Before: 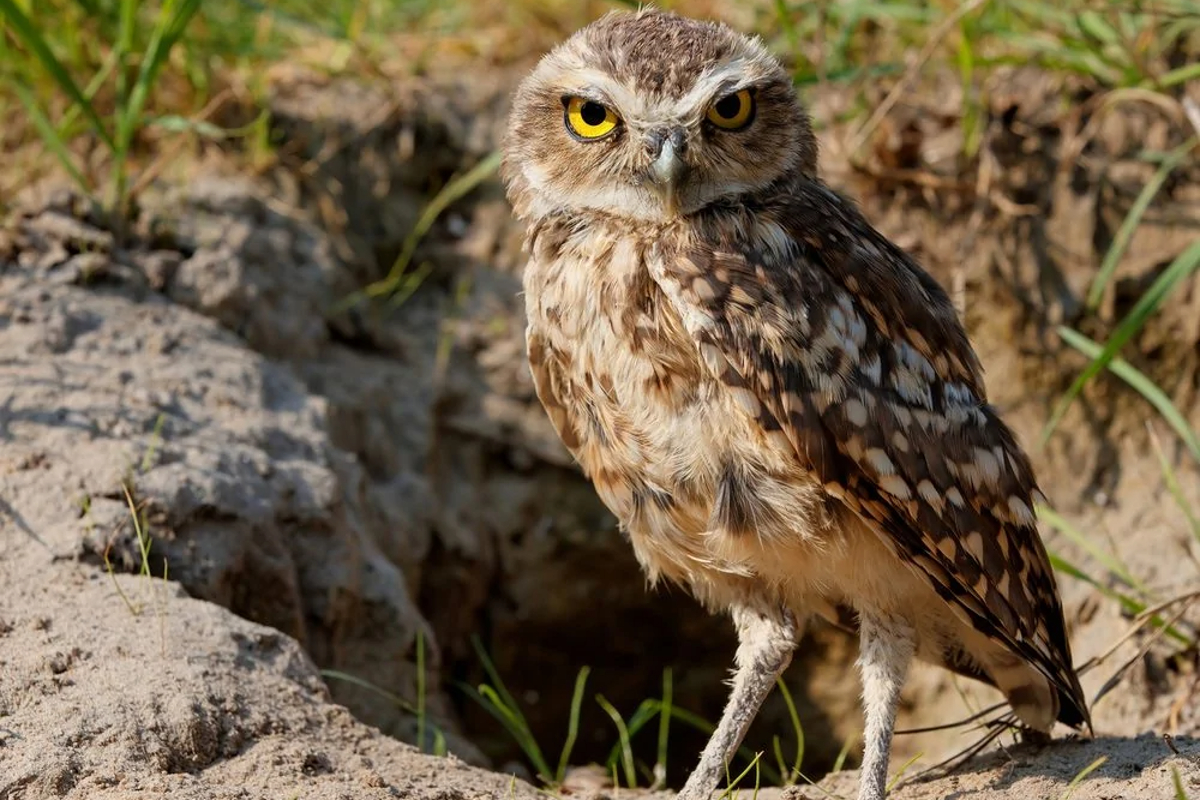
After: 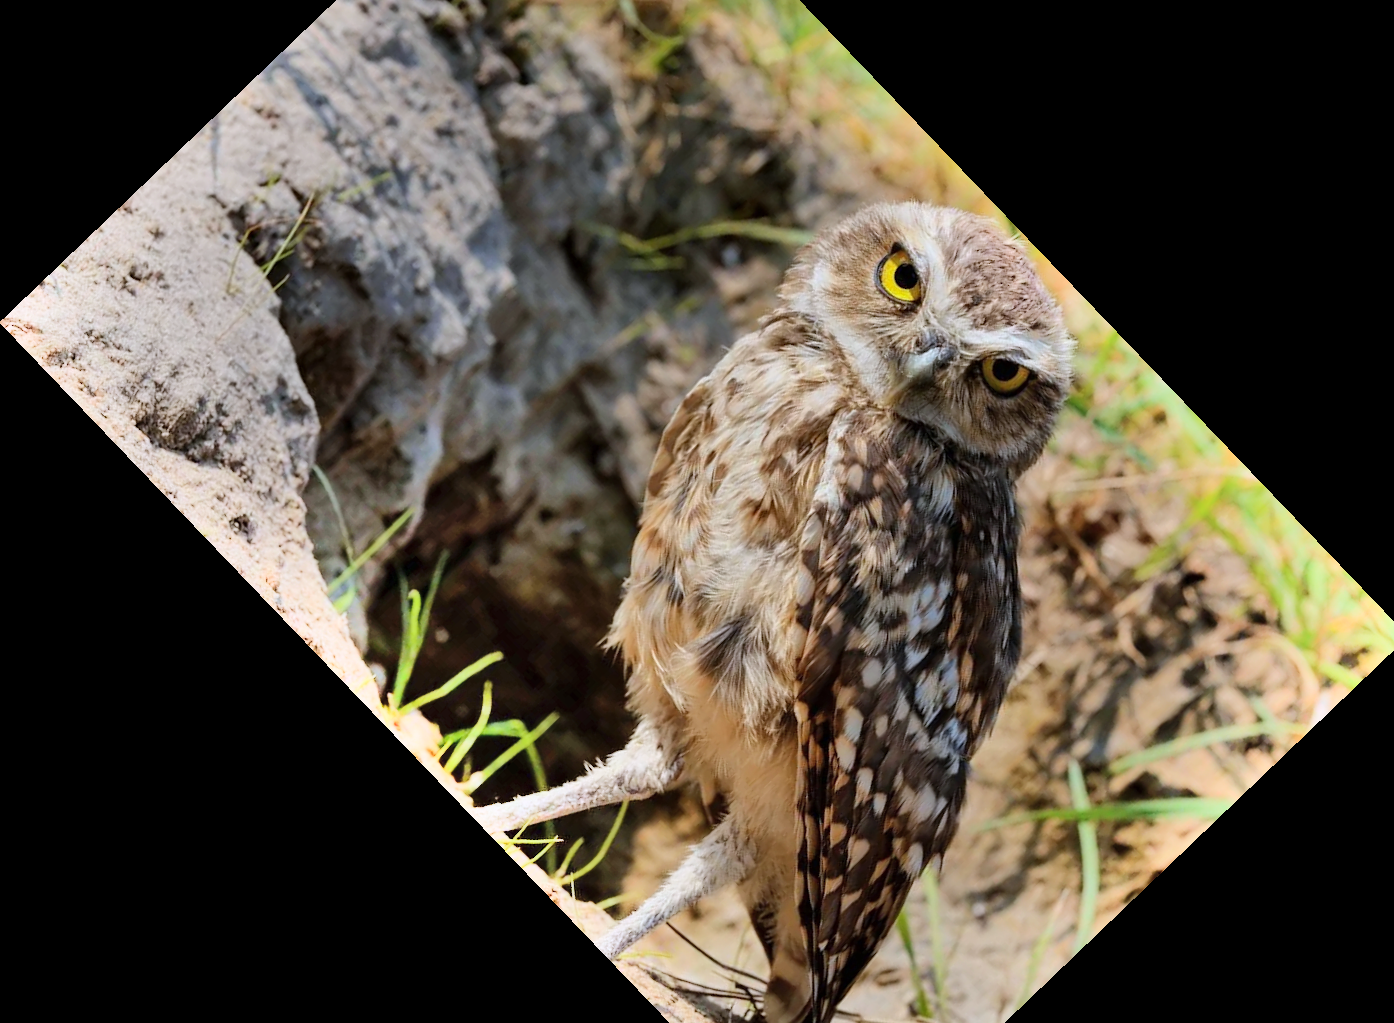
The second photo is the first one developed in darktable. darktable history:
shadows and highlights: radius 123.98, shadows 100, white point adjustment -3, highlights -100, highlights color adjustment 89.84%, soften with gaussian
white balance: red 0.954, blue 1.079
crop and rotate: angle -46.26°, top 16.234%, right 0.912%, bottom 11.704%
